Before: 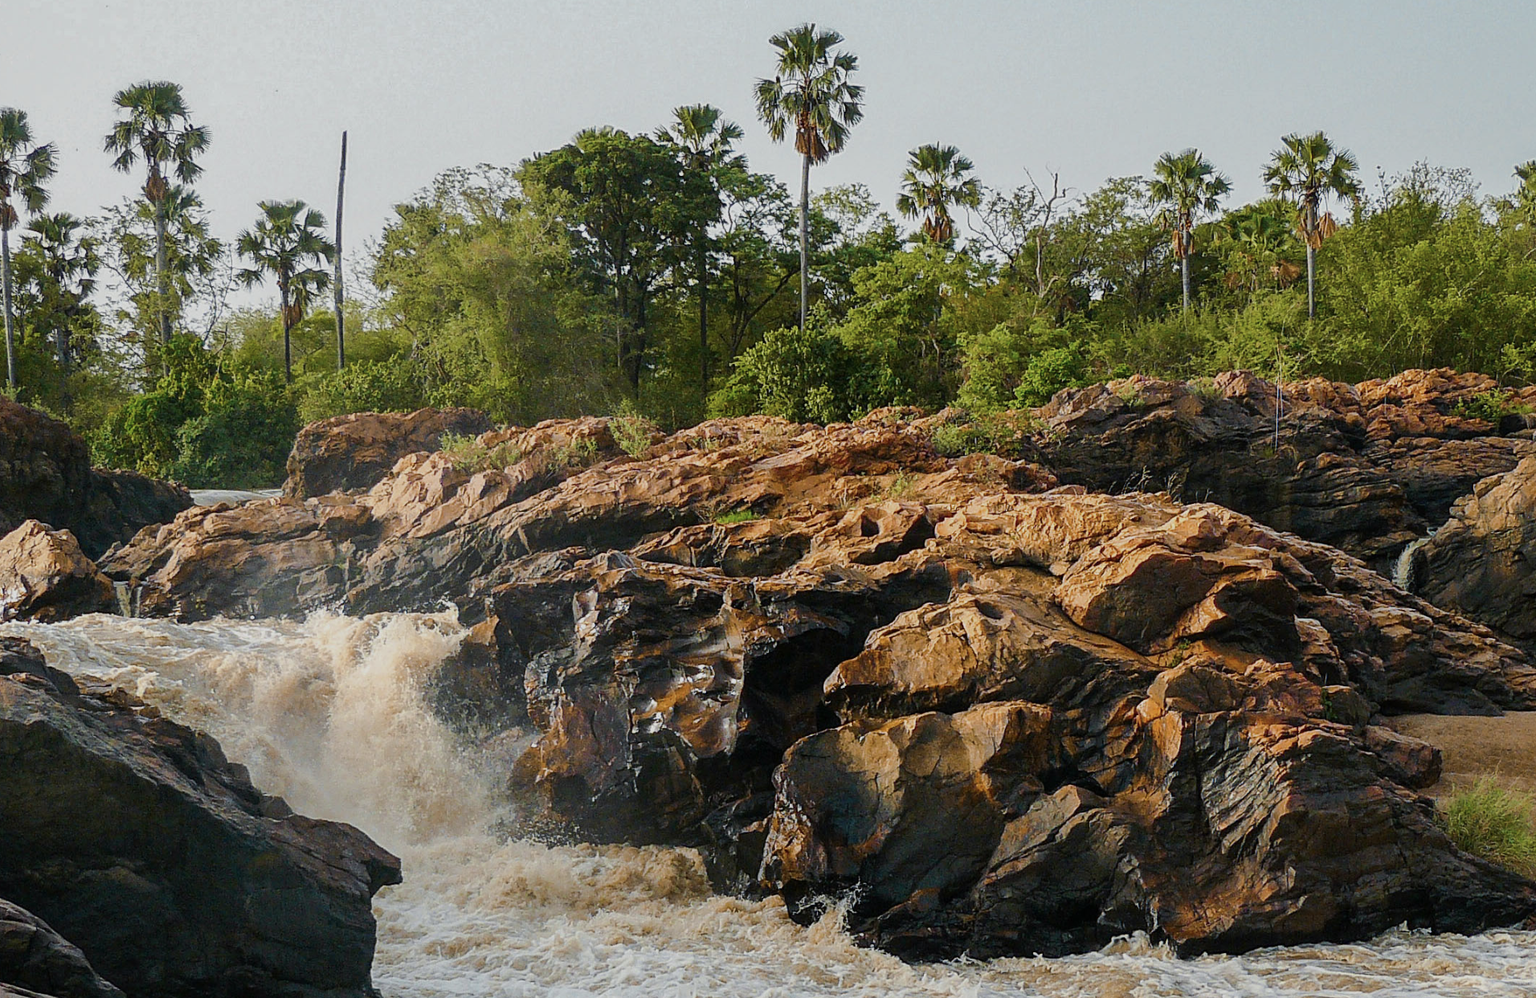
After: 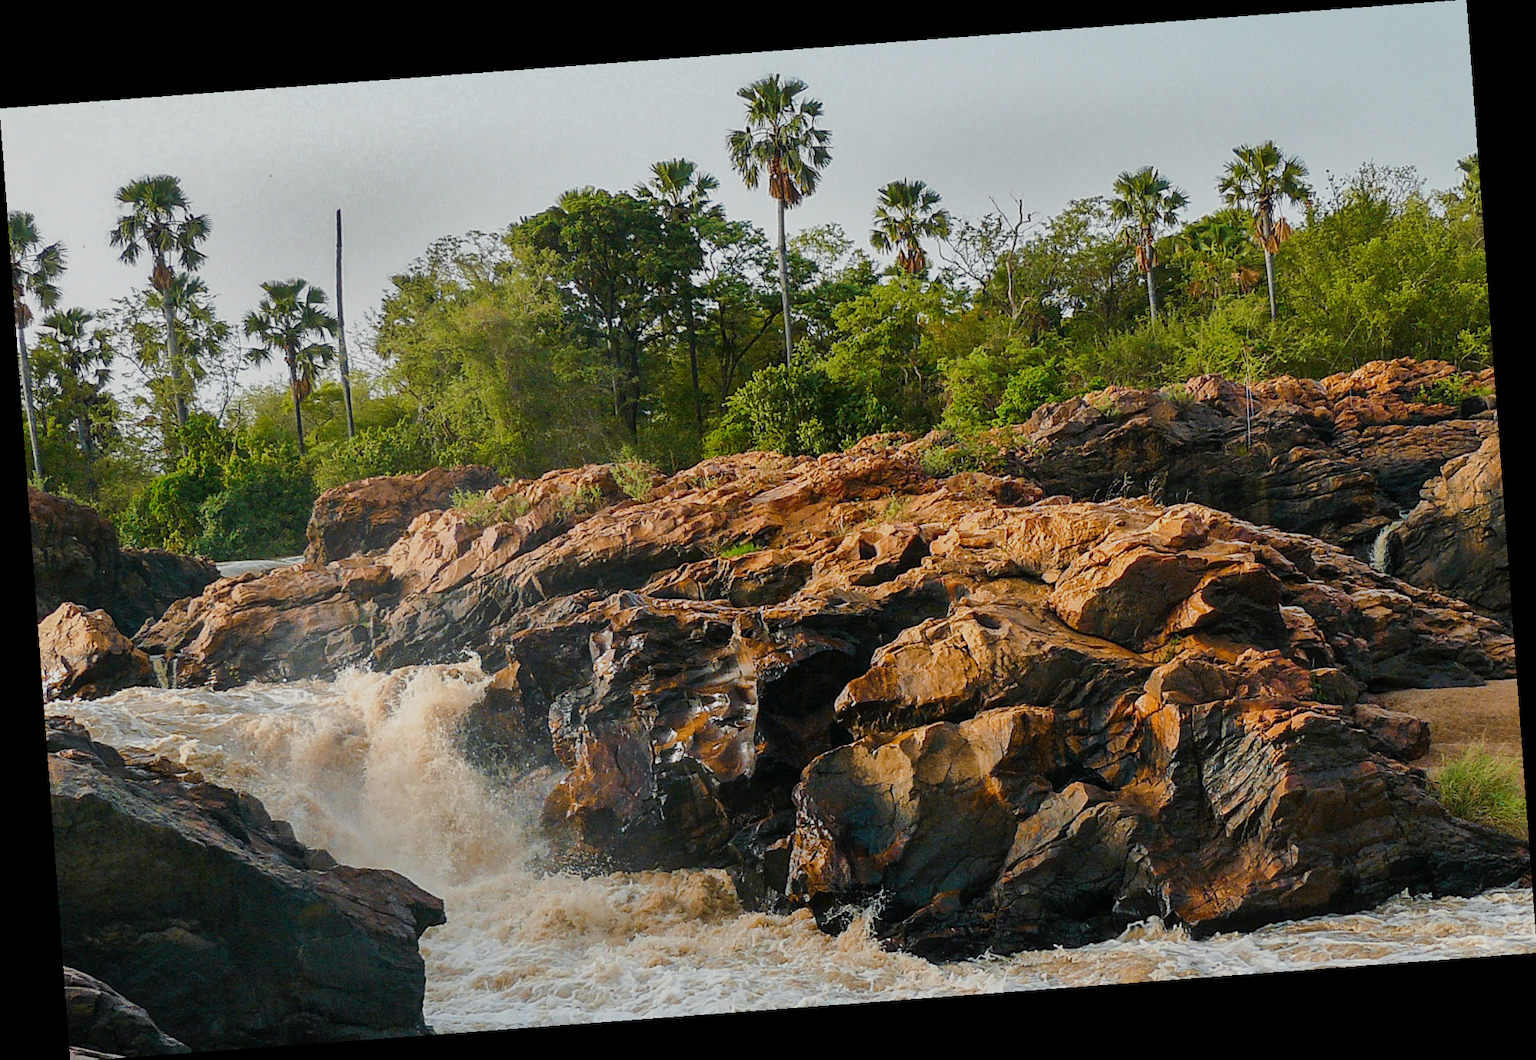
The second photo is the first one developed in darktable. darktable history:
shadows and highlights: shadows 20.91, highlights -82.73, soften with gaussian
rotate and perspective: rotation -4.25°, automatic cropping off
